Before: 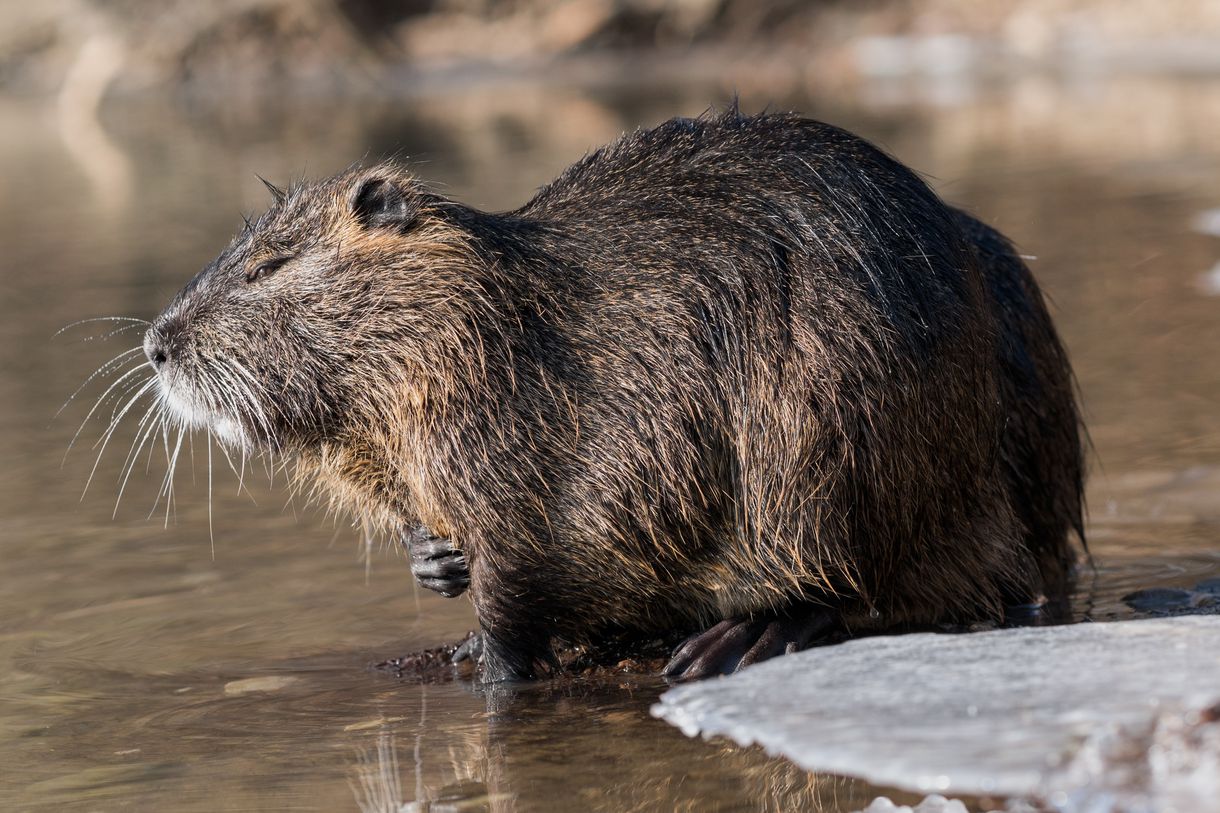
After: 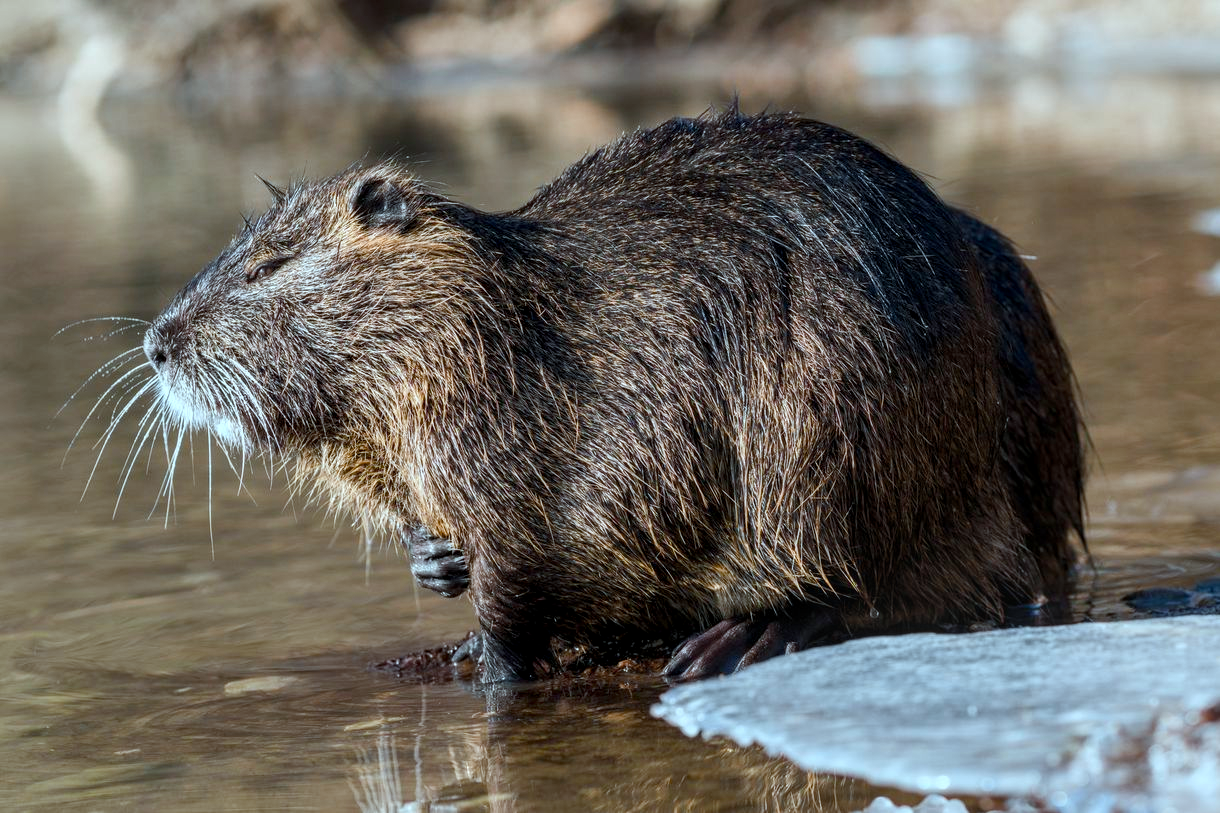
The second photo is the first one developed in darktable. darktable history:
color correction: highlights a* -11.51, highlights b* -14.87
local contrast: on, module defaults
color balance rgb: shadows lift › luminance -9.655%, highlights gain › luminance 9.518%, perceptual saturation grading › global saturation 27.541%, perceptual saturation grading › highlights -25.376%, perceptual saturation grading › shadows 25.88%, global vibrance 20%
